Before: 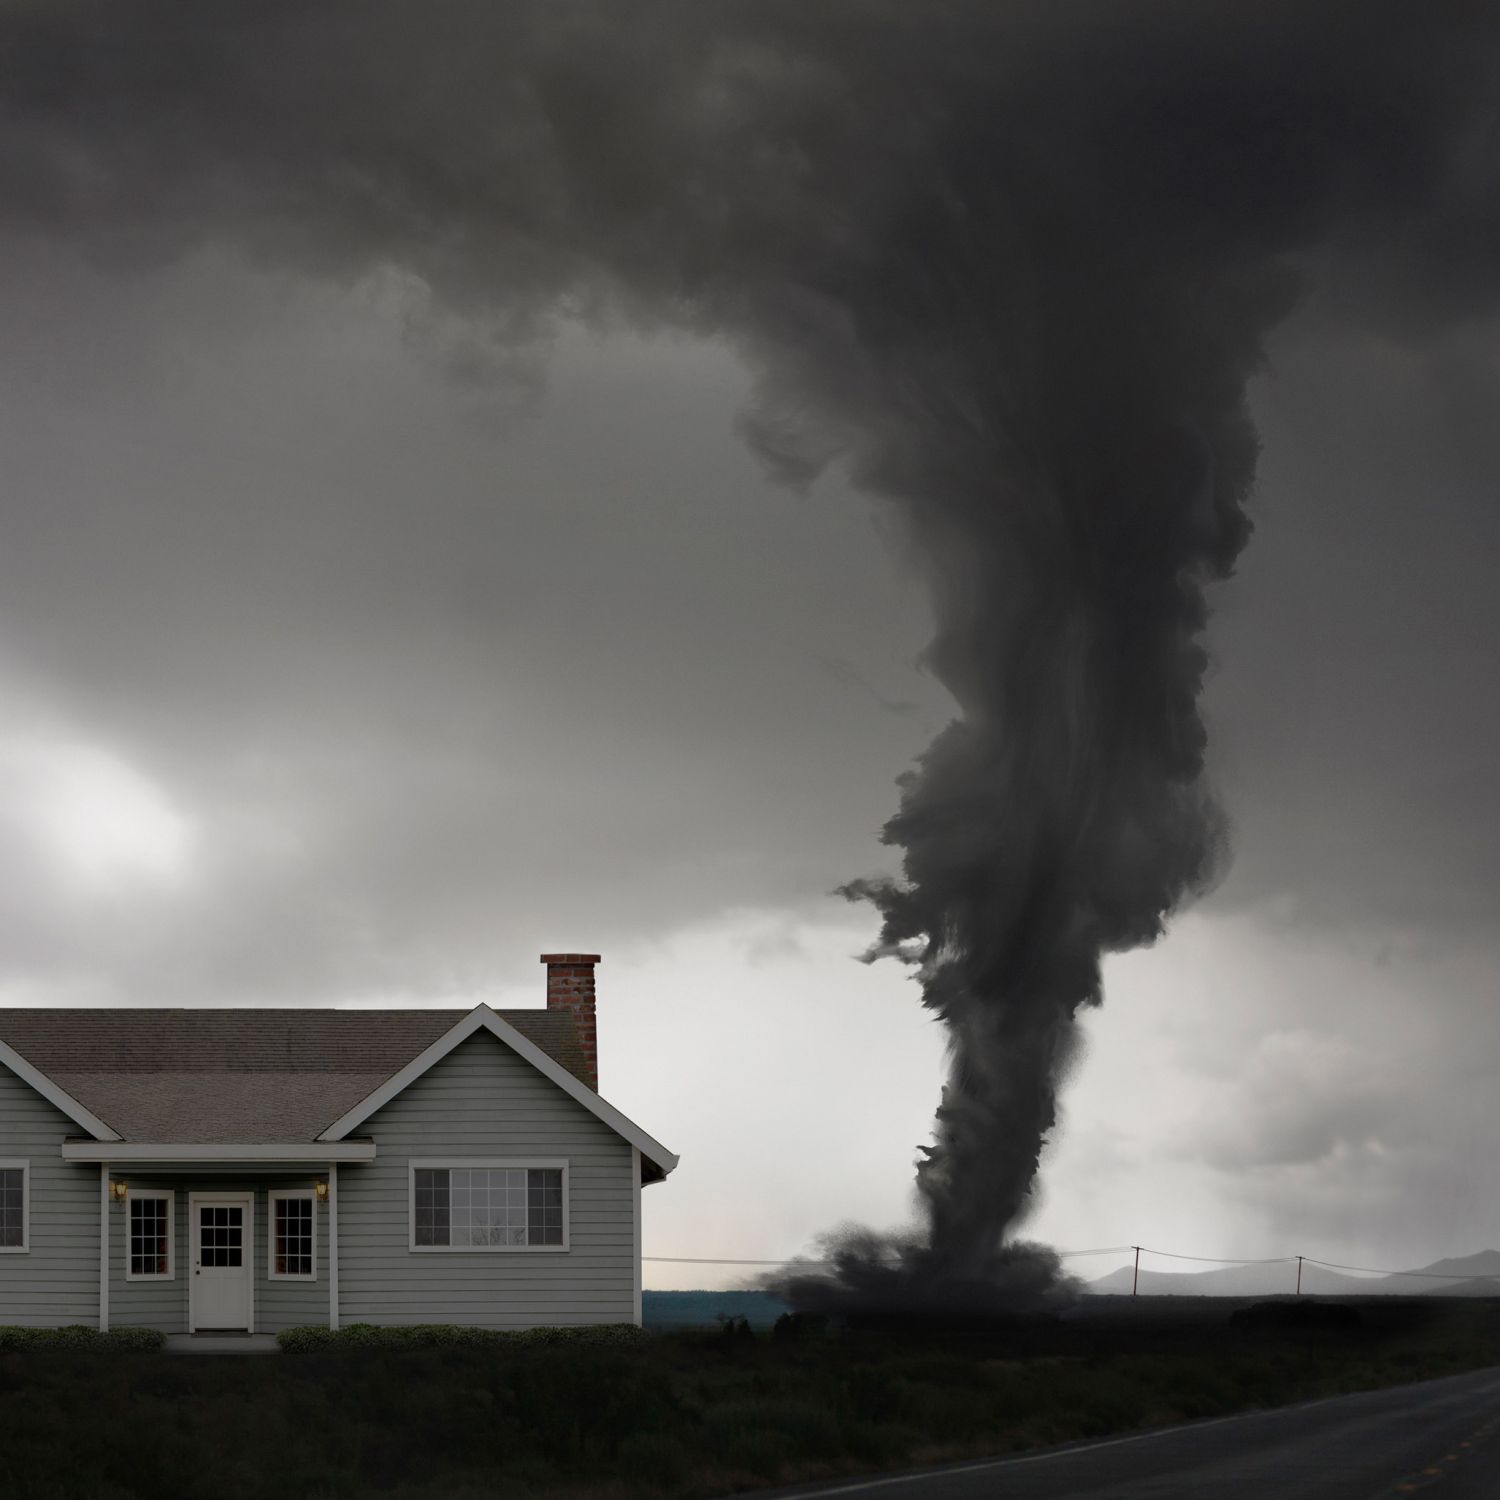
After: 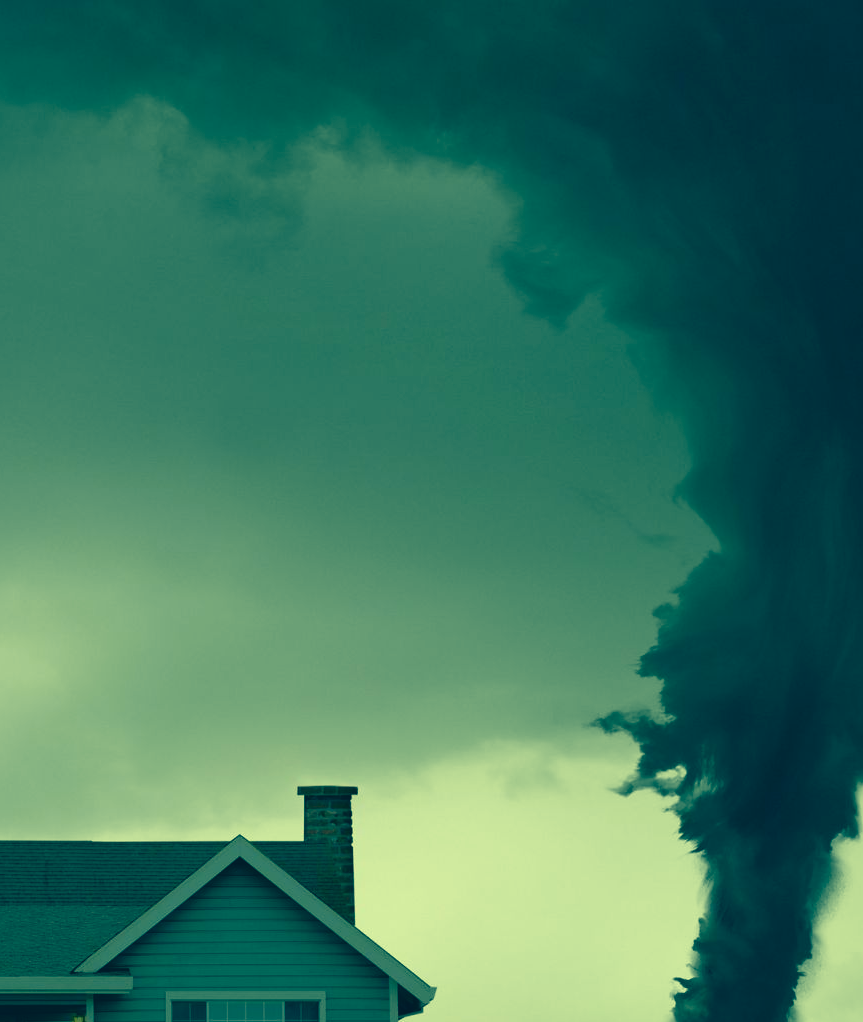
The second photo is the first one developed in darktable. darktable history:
color correction: highlights a* -15.72, highlights b* 39.58, shadows a* -39.76, shadows b* -26.11
crop: left 16.202%, top 11.261%, right 26.261%, bottom 20.578%
